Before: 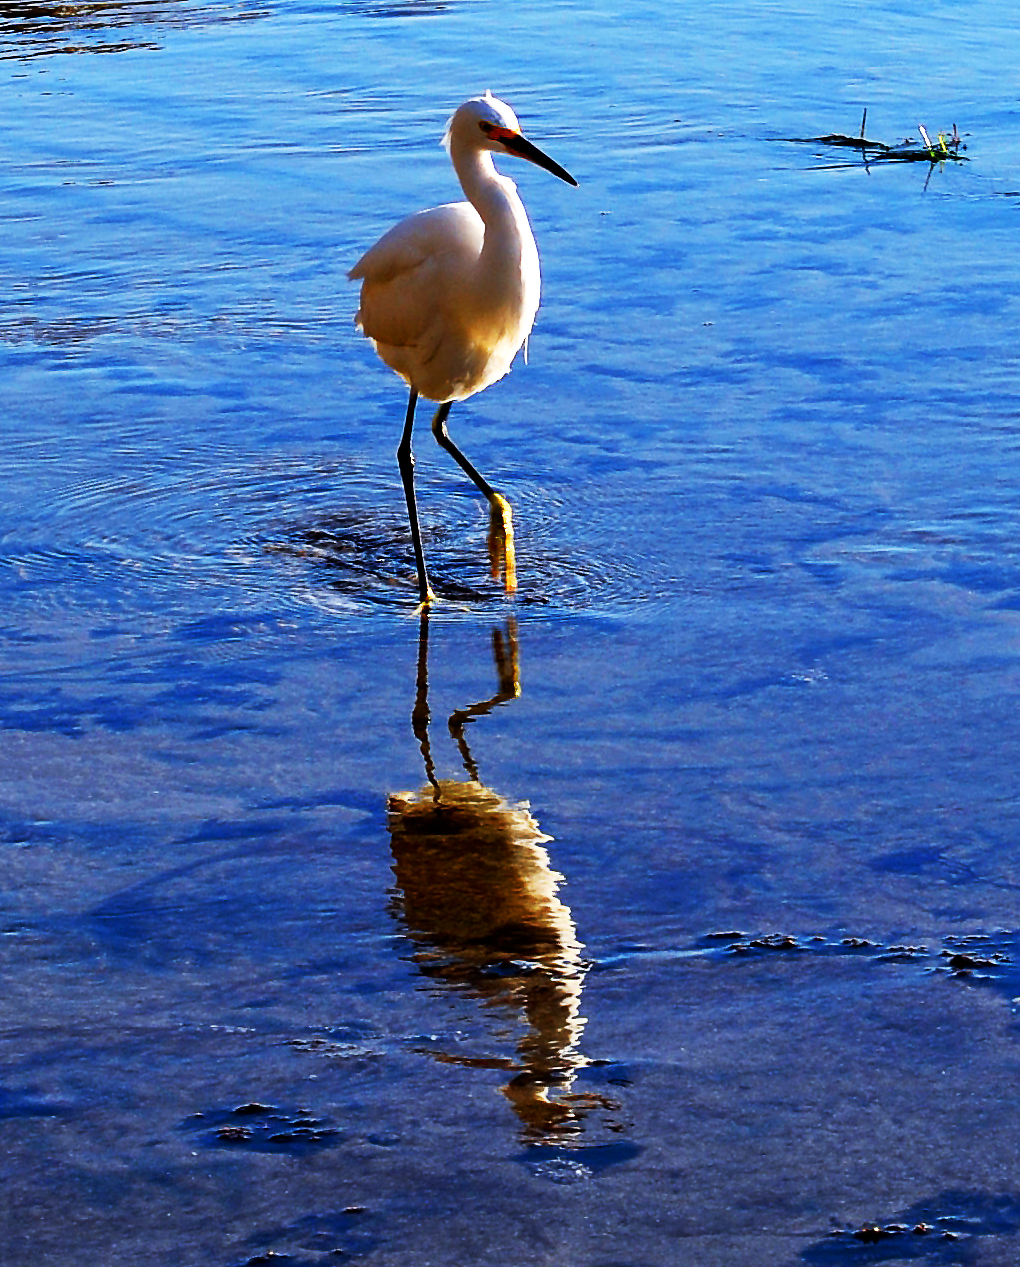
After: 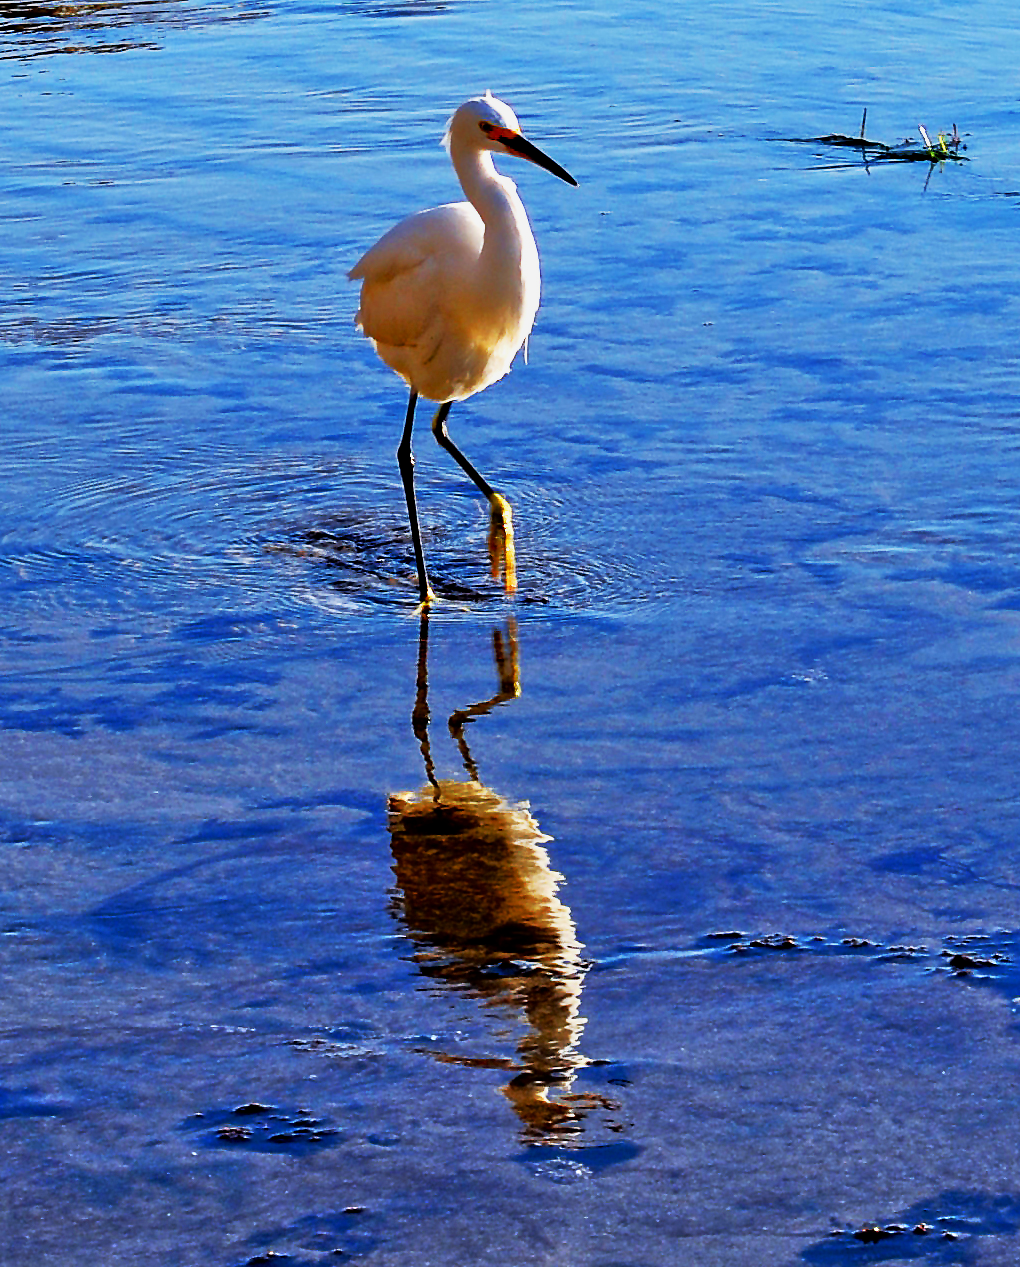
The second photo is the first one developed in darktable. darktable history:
tone equalizer: -7 EV 0.158 EV, -6 EV 0.564 EV, -5 EV 1.12 EV, -4 EV 1.35 EV, -3 EV 1.16 EV, -2 EV 0.6 EV, -1 EV 0.153 EV
exposure: black level correction 0.001, exposure -0.198 EV, compensate highlight preservation false
